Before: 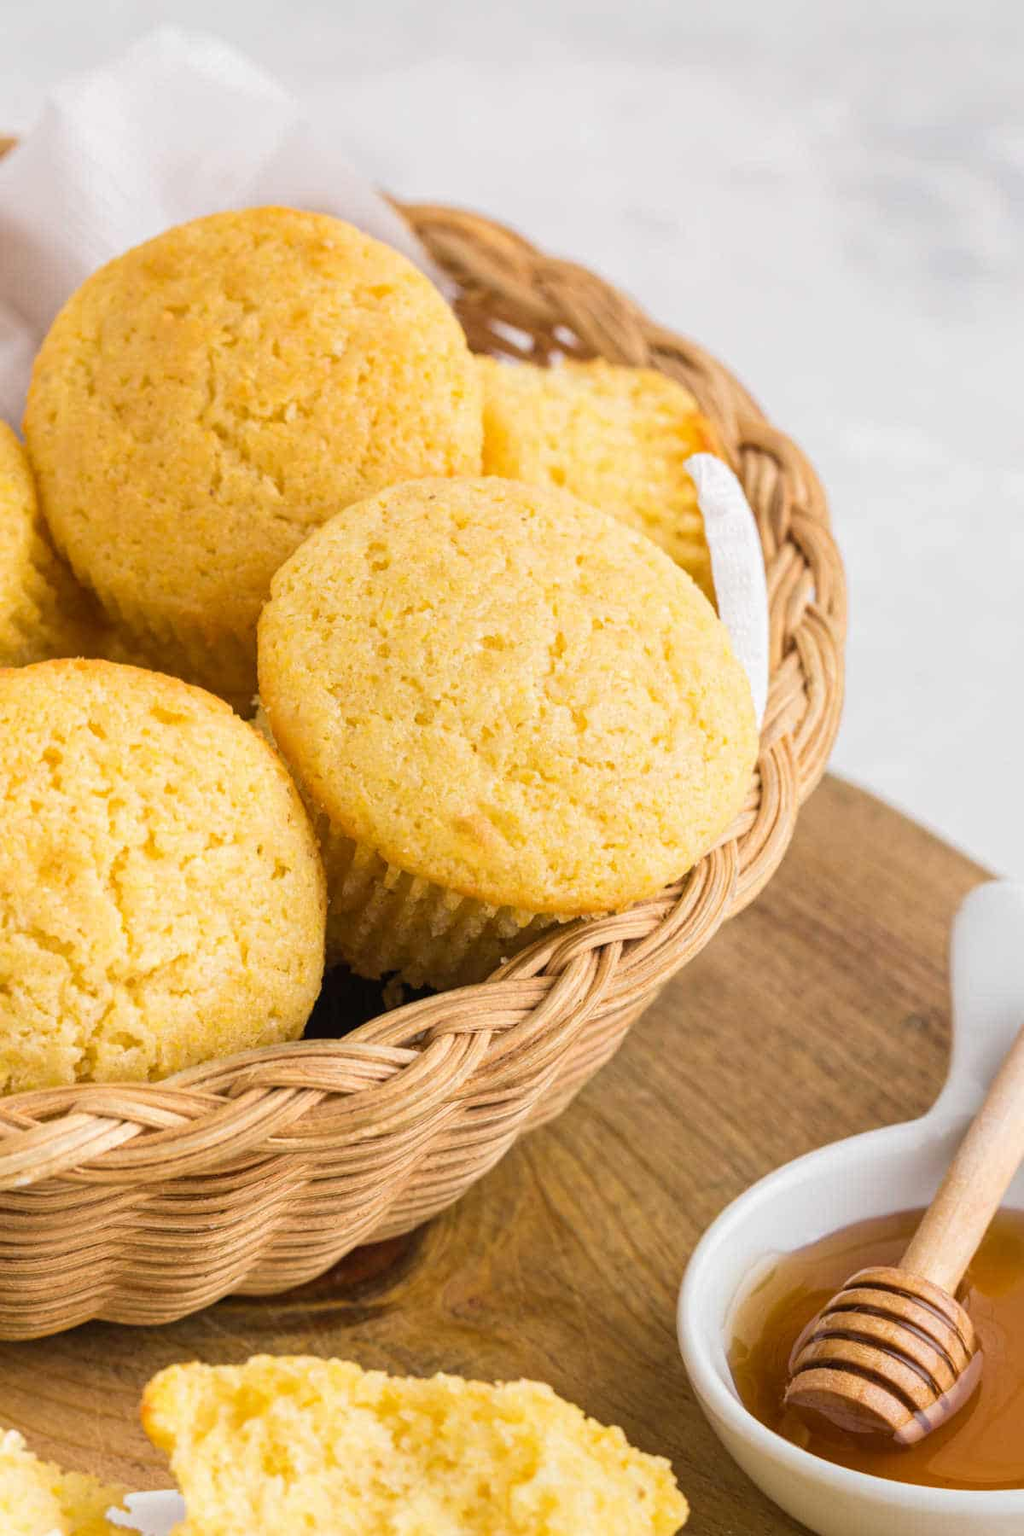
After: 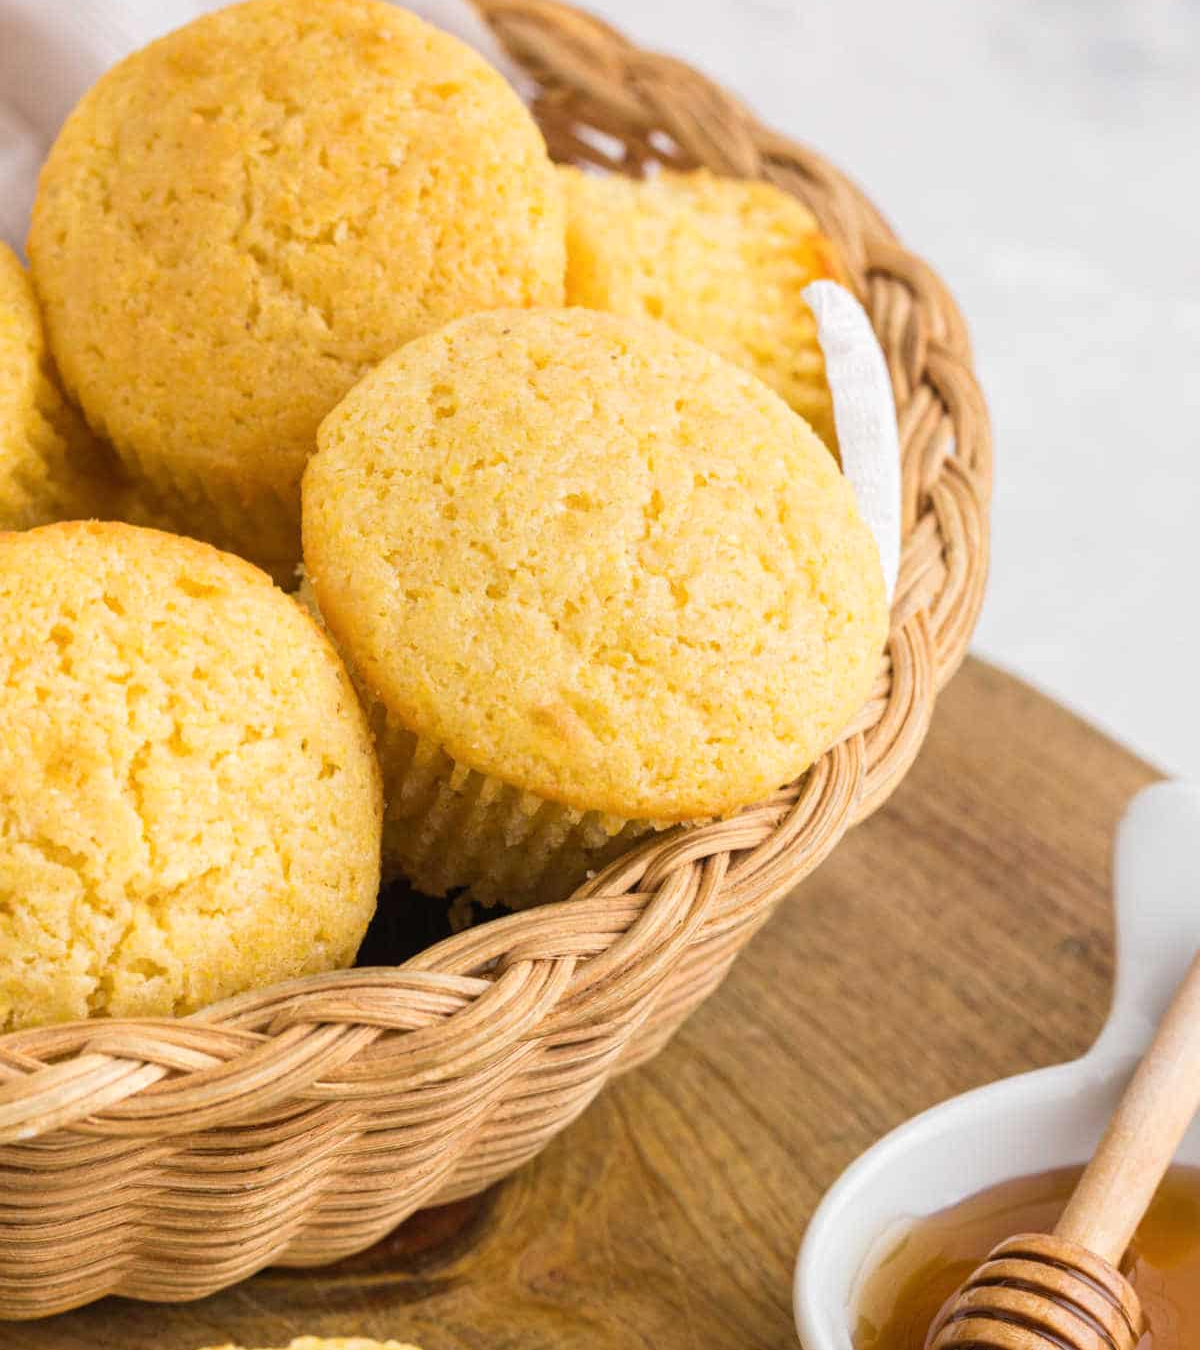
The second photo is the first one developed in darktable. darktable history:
crop: top 13.99%, bottom 10.97%
shadows and highlights: shadows 12.89, white point adjustment 1.18, highlights -0.376, soften with gaussian
